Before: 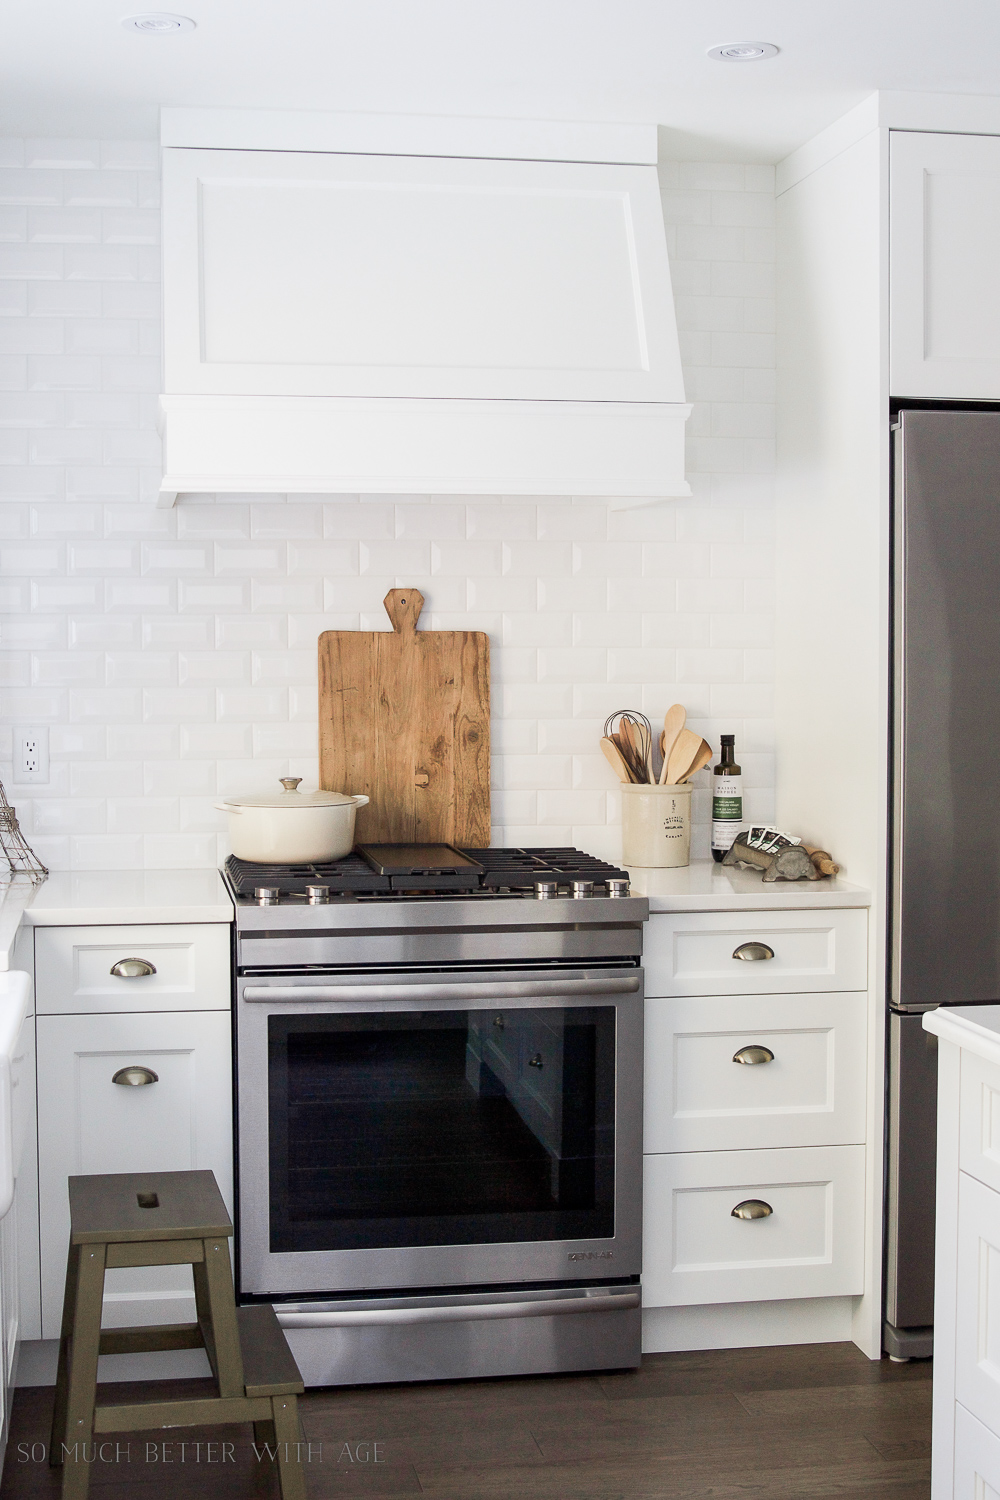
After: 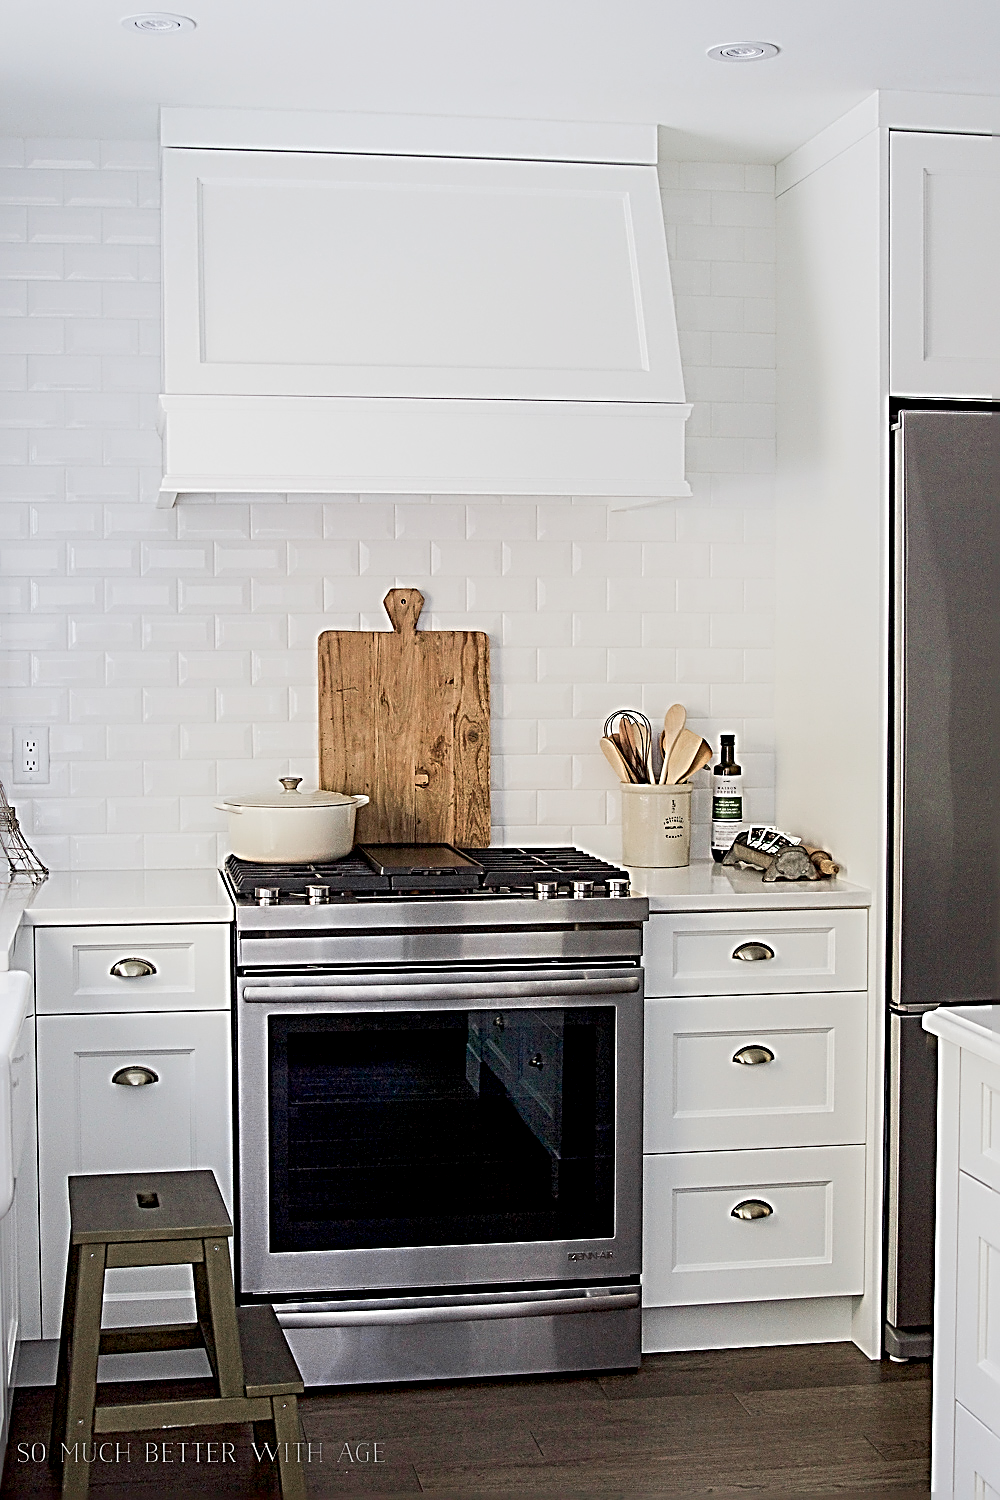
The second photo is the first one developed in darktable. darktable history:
sharpen: radius 3.191, amount 1.716
exposure: black level correction 0.009, exposure -0.163 EV, compensate highlight preservation false
